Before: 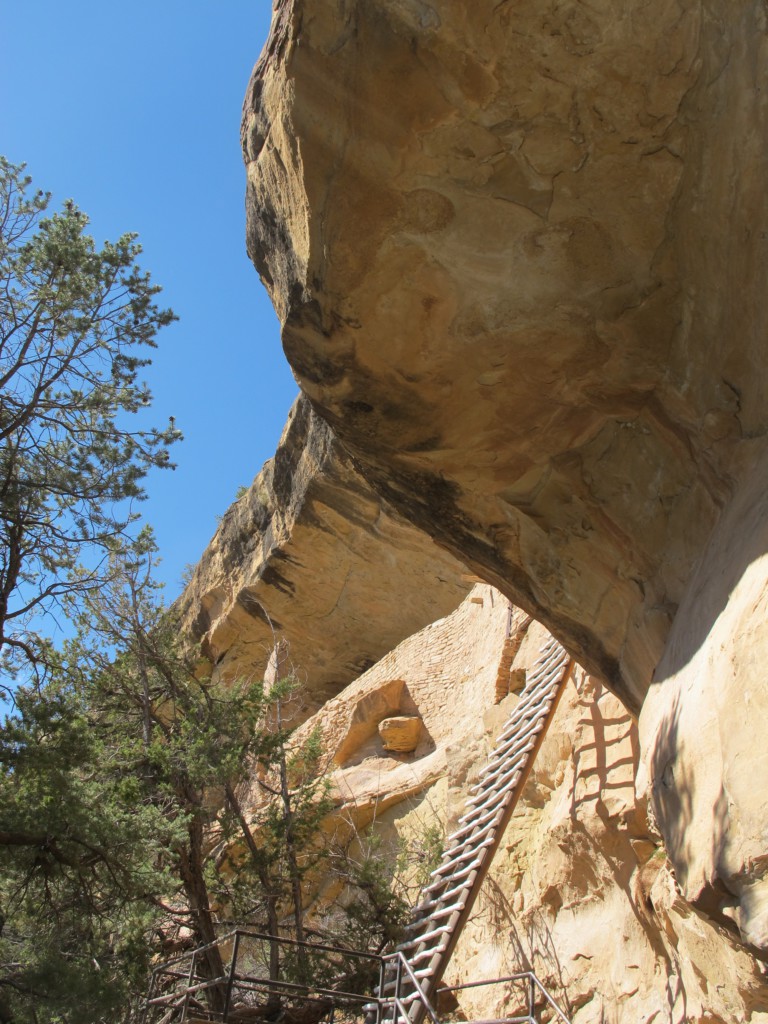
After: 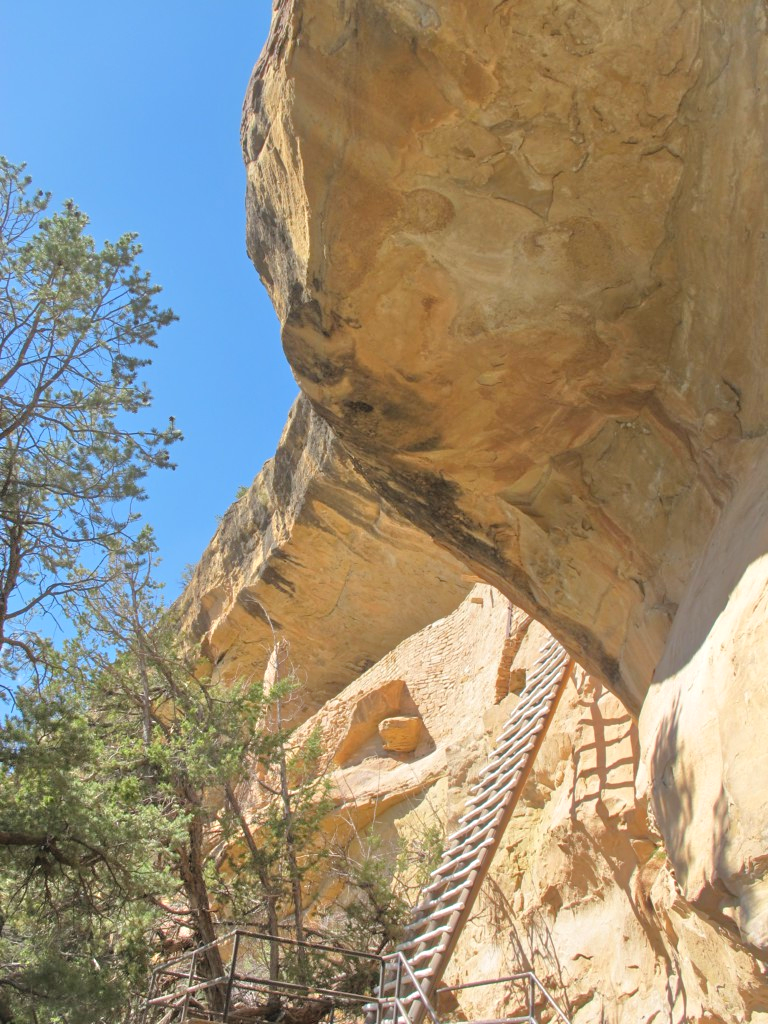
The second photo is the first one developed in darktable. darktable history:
contrast equalizer: octaves 7, y [[0.439, 0.44, 0.442, 0.457, 0.493, 0.498], [0.5 ×6], [0.5 ×6], [0 ×6], [0 ×6]], mix 0.58
exposure: exposure 0.161 EV, compensate exposure bias true, compensate highlight preservation false
tone equalizer: -7 EV 0.146 EV, -6 EV 0.584 EV, -5 EV 1.16 EV, -4 EV 1.34 EV, -3 EV 1.17 EV, -2 EV 0.6 EV, -1 EV 0.149 EV, mask exposure compensation -0.508 EV
